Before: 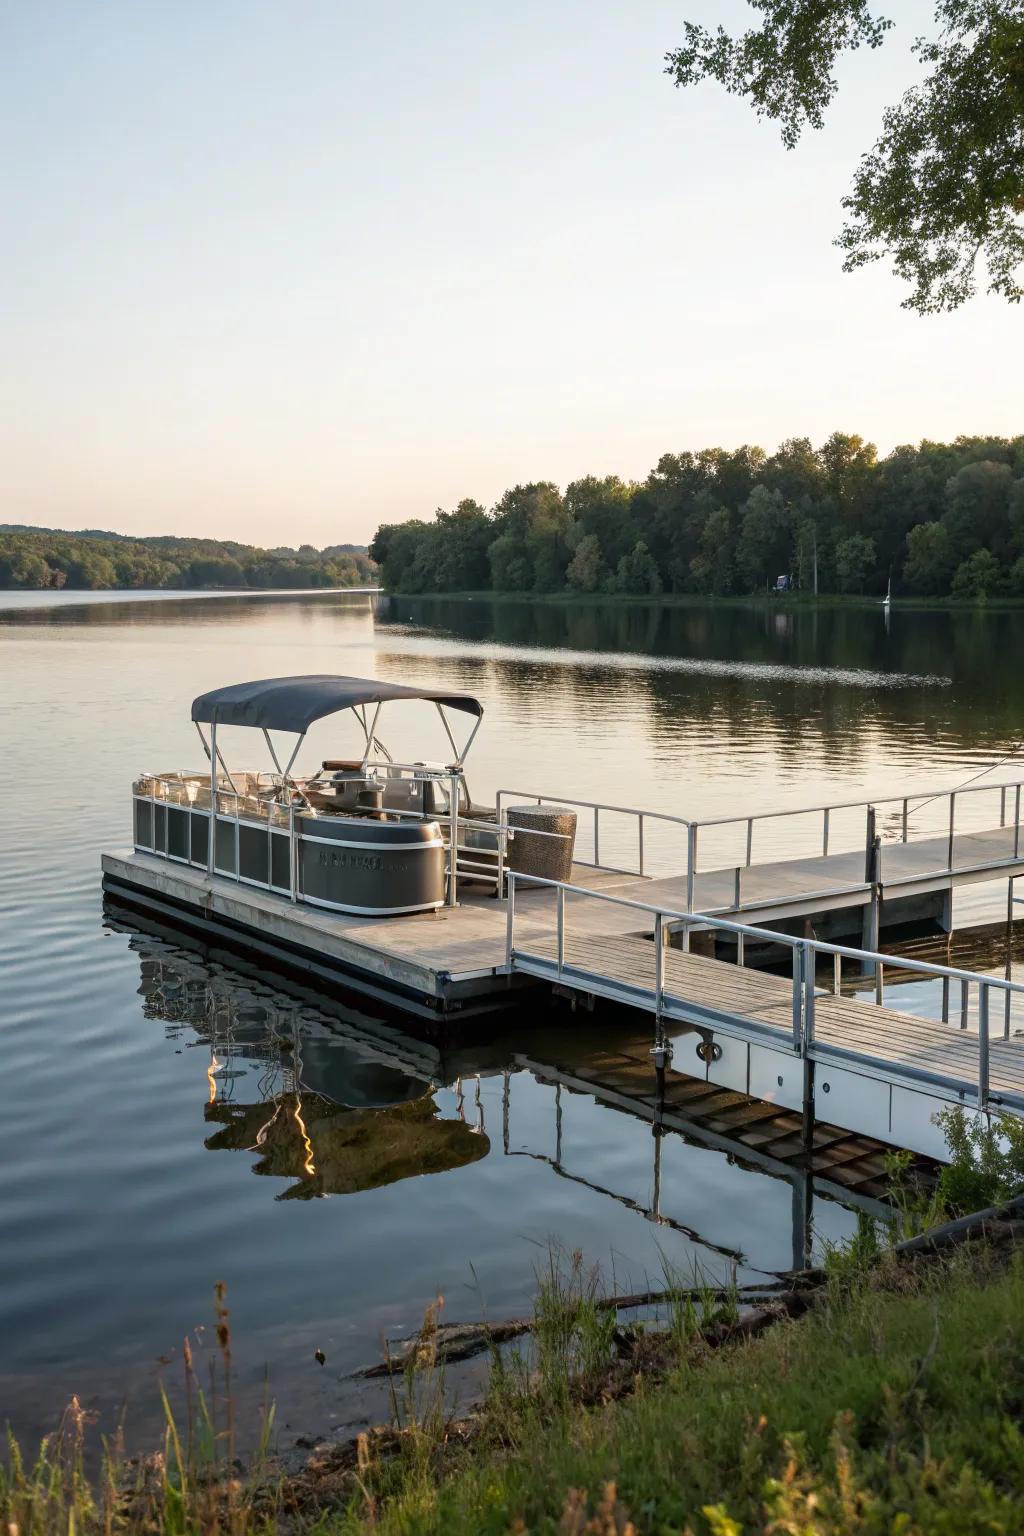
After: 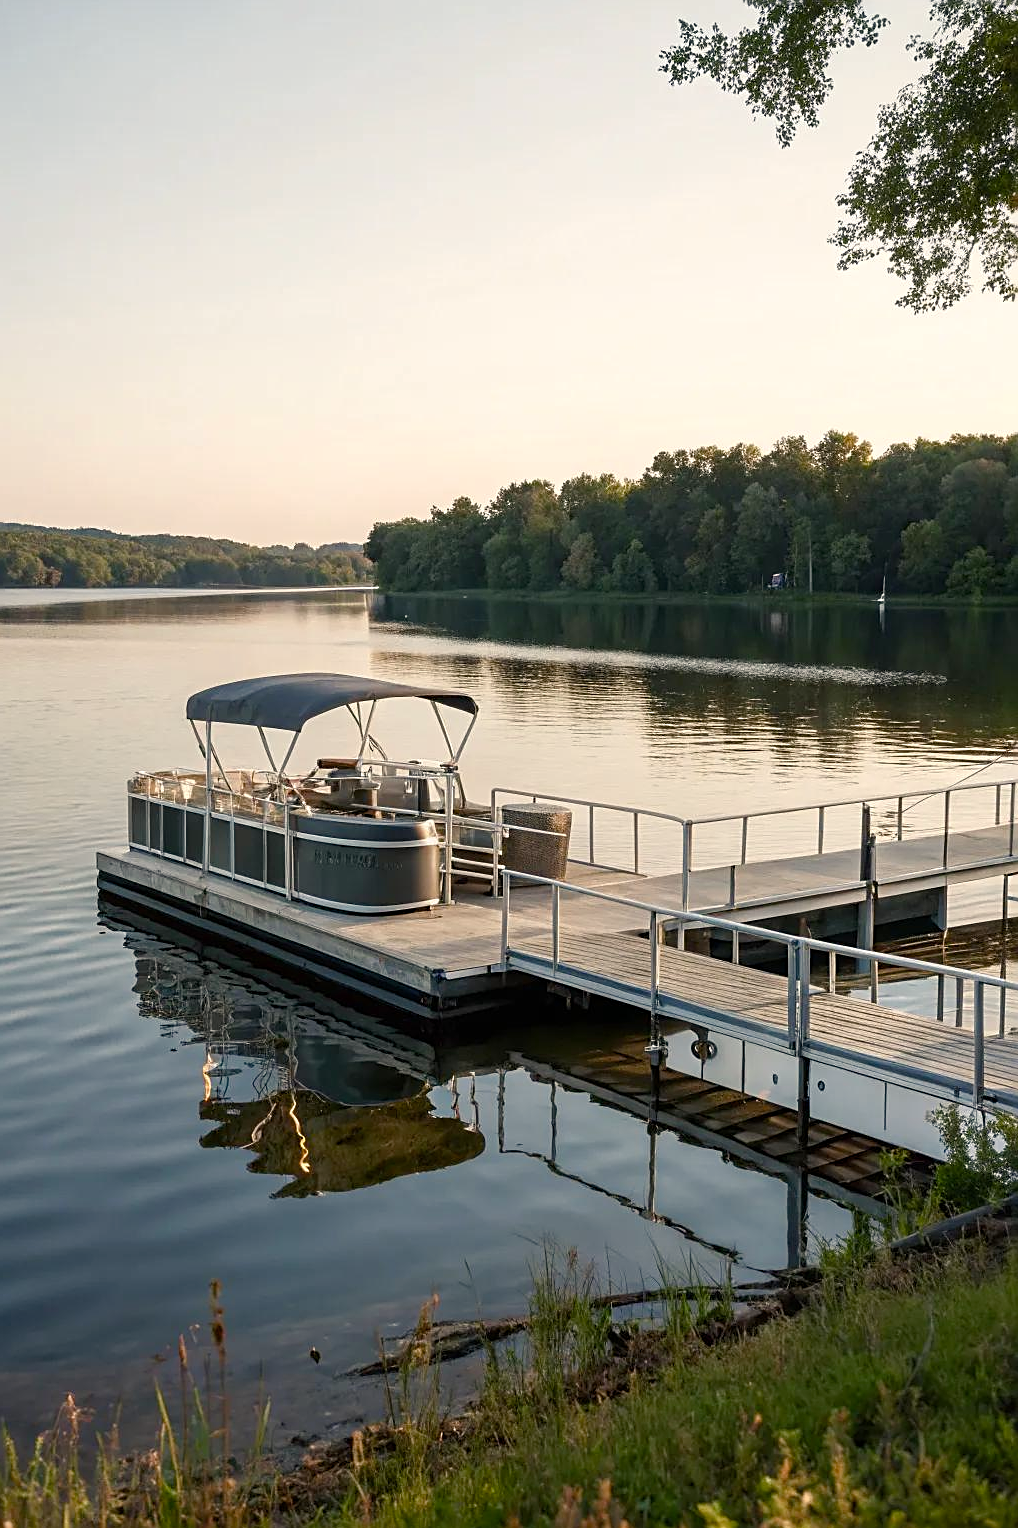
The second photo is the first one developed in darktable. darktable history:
crop and rotate: left 0.534%, top 0.193%, bottom 0.284%
sharpen: on, module defaults
color balance rgb: power › hue 329.73°, highlights gain › chroma 3.09%, highlights gain › hue 71.69°, perceptual saturation grading › global saturation 0.689%, perceptual saturation grading › highlights -25.165%, perceptual saturation grading › shadows 29.587%
